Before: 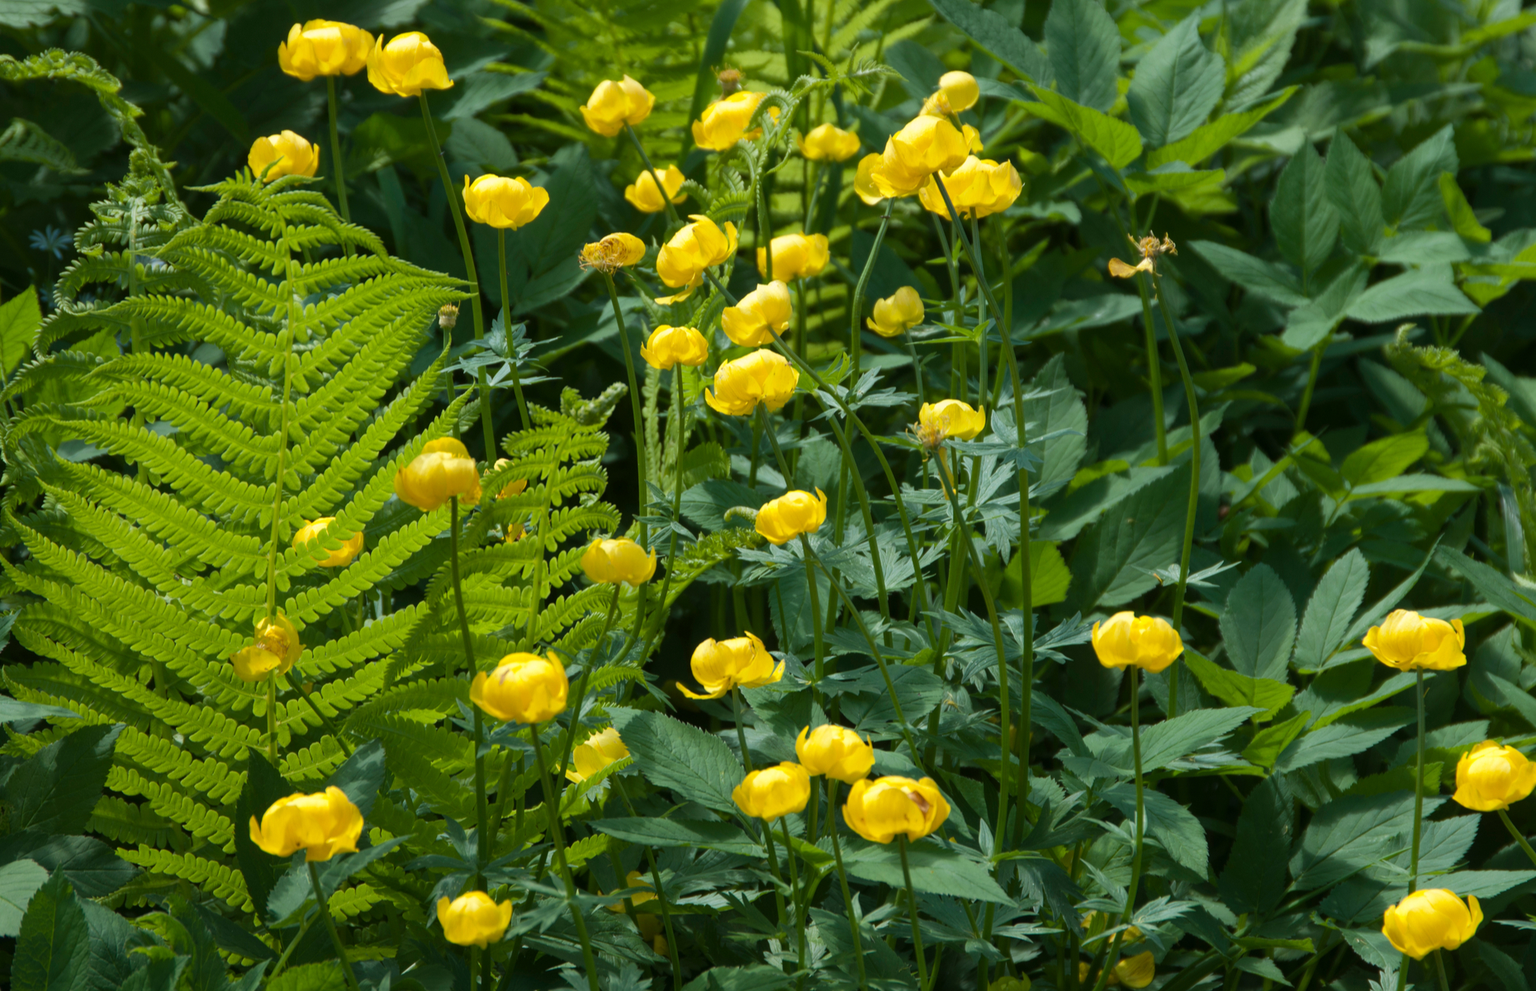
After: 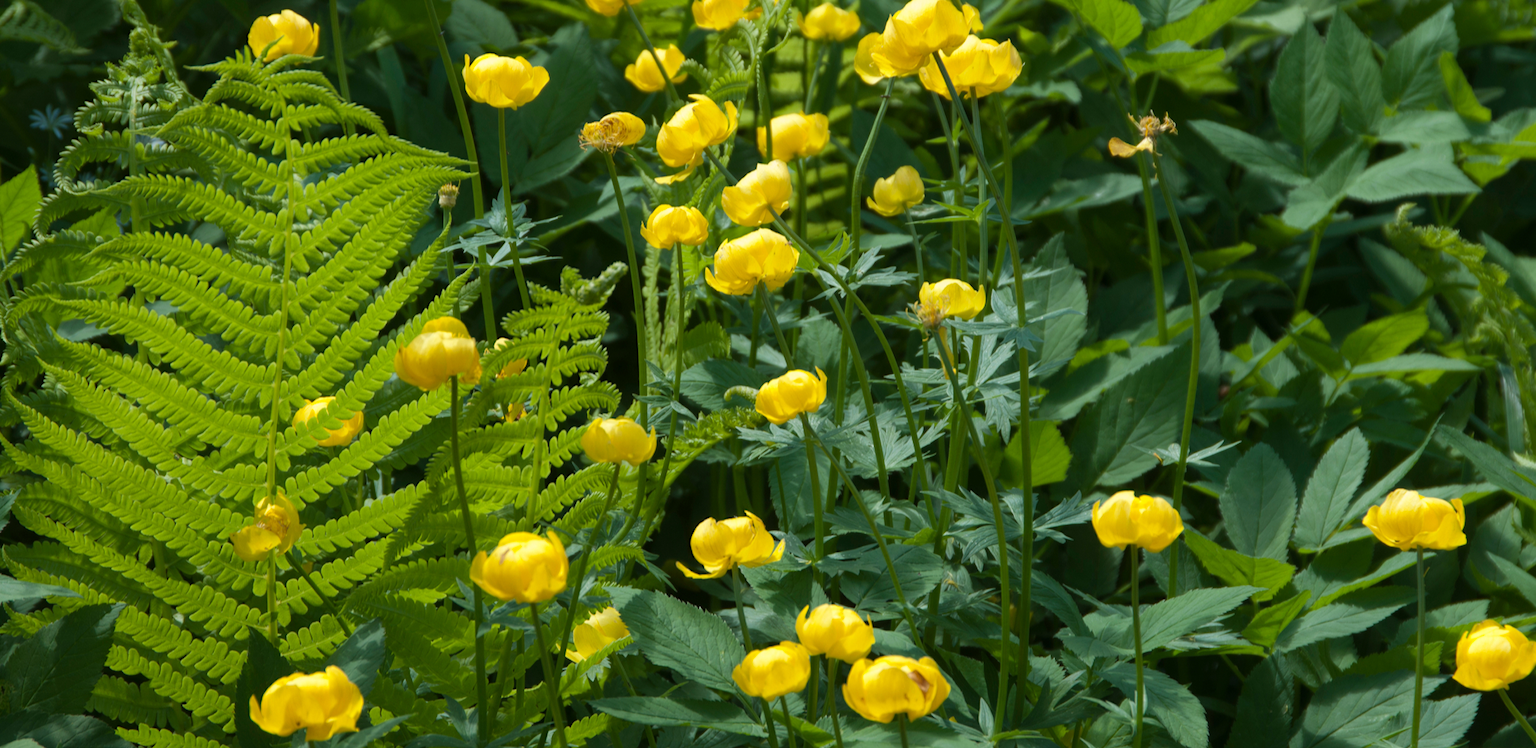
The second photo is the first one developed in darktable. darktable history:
crop and rotate: top 12.172%, bottom 12.293%
exposure: compensate exposure bias true, compensate highlight preservation false
